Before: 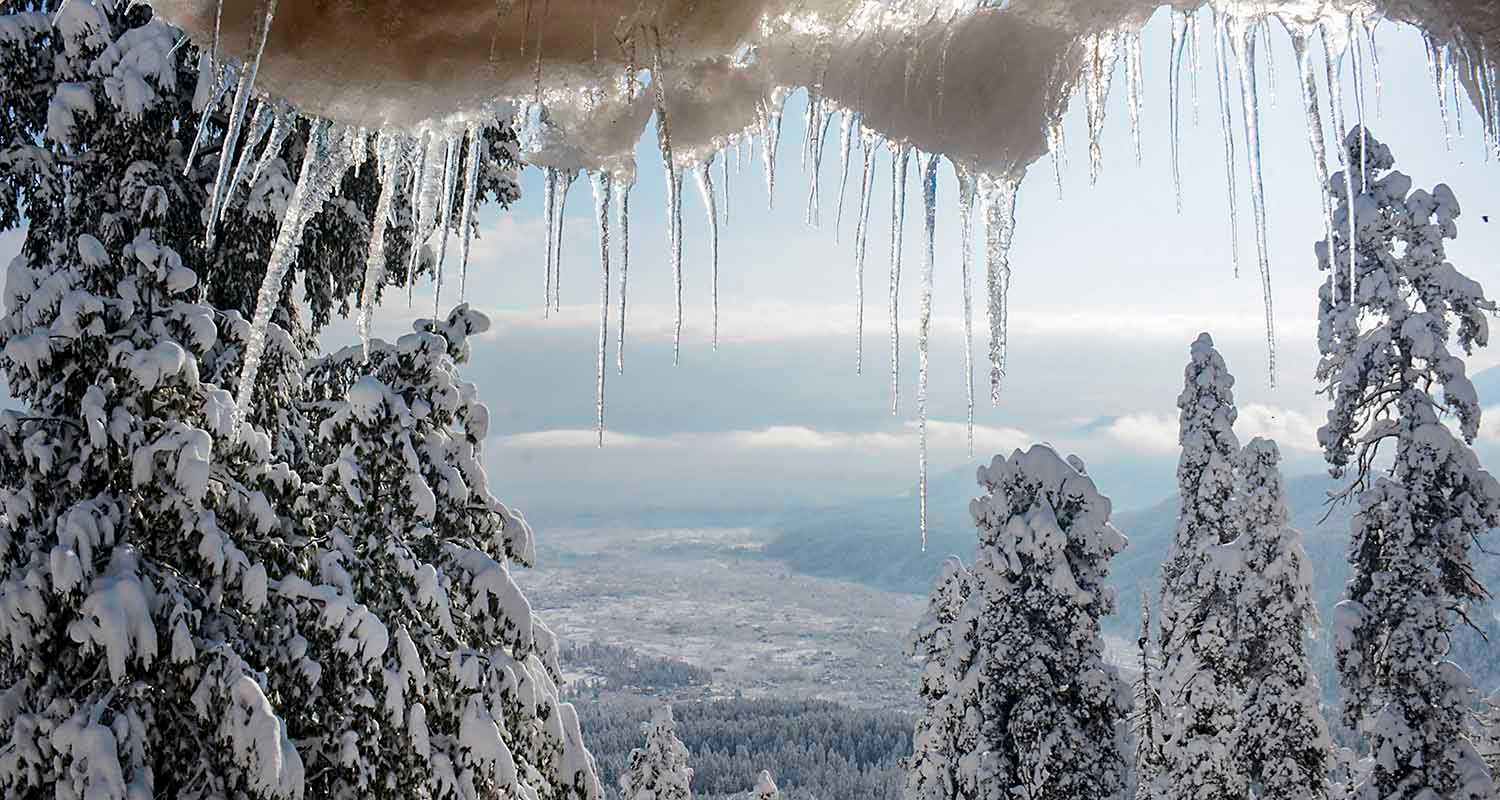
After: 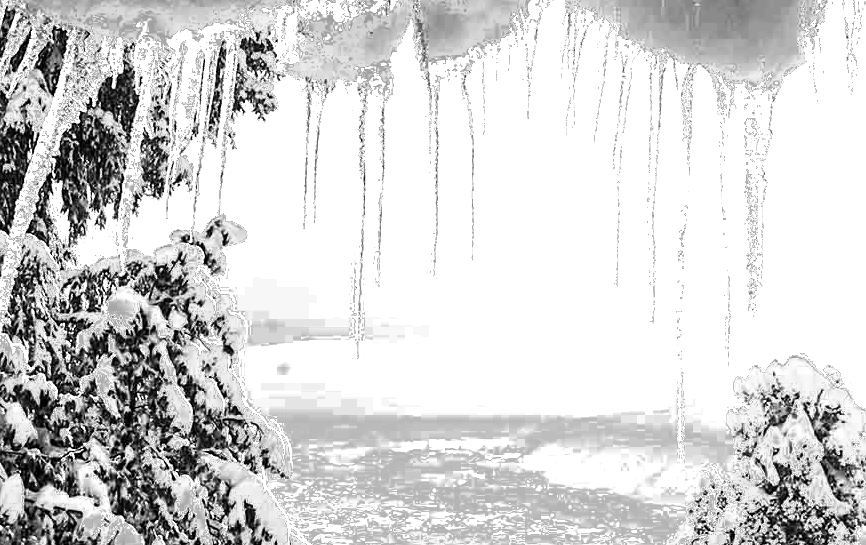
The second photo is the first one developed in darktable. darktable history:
fill light: exposure -0.73 EV, center 0.69, width 2.2
white balance: red 0.766, blue 1.537
crop: left 16.202%, top 11.208%, right 26.045%, bottom 20.557%
color zones: curves: ch0 [(0.287, 0.048) (0.493, 0.484) (0.737, 0.816)]; ch1 [(0, 0) (0.143, 0) (0.286, 0) (0.429, 0) (0.571, 0) (0.714, 0) (0.857, 0)]
